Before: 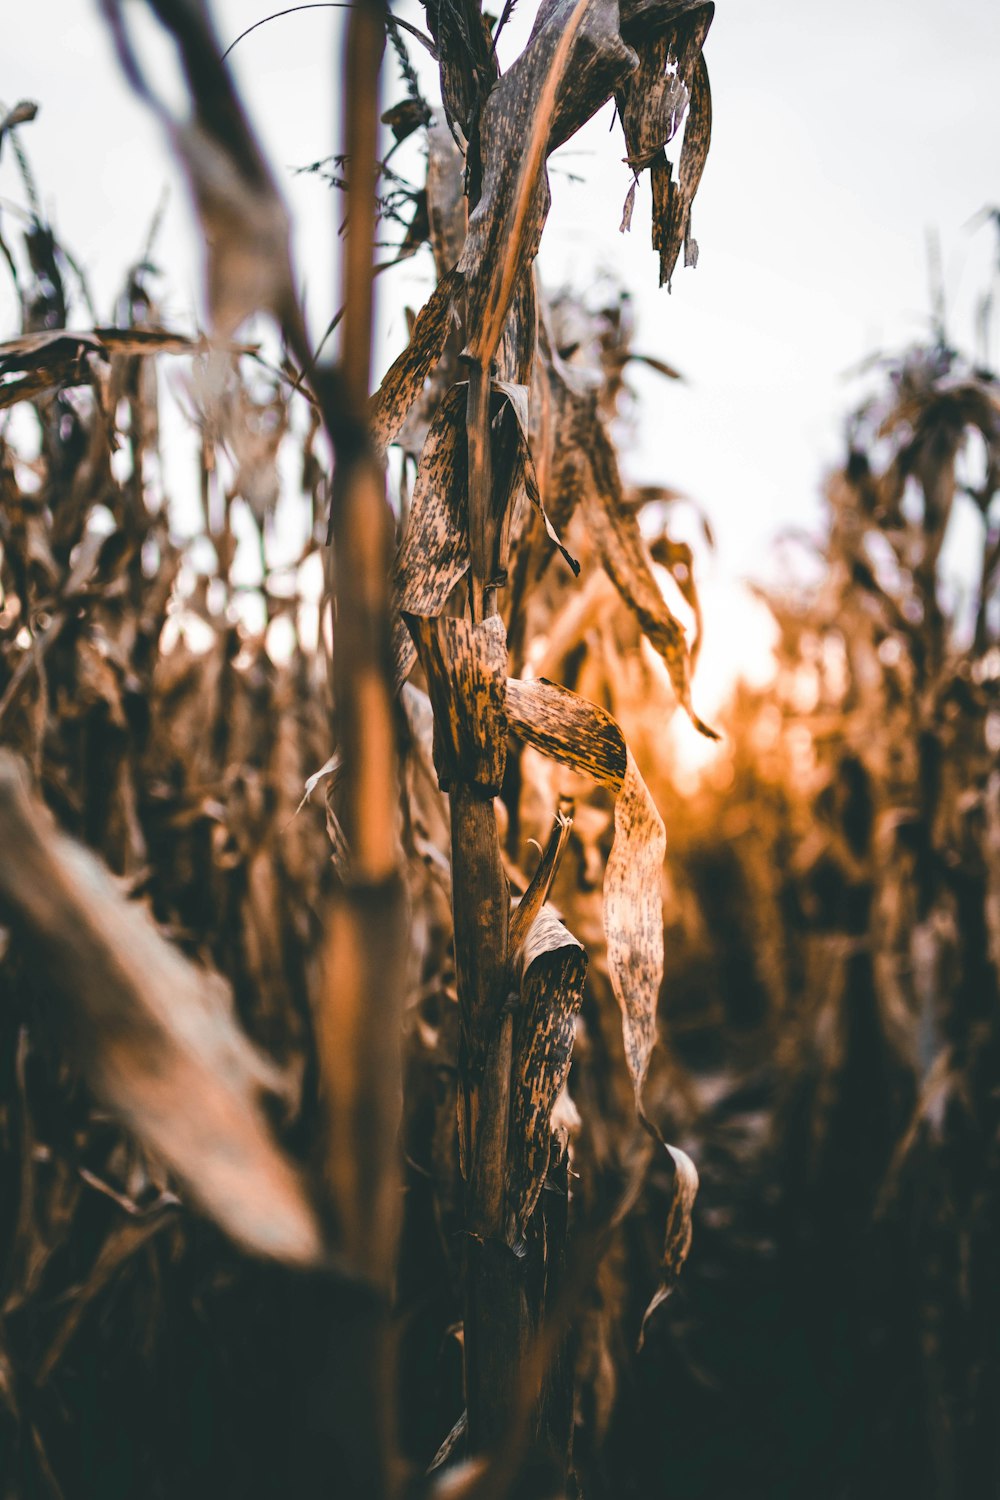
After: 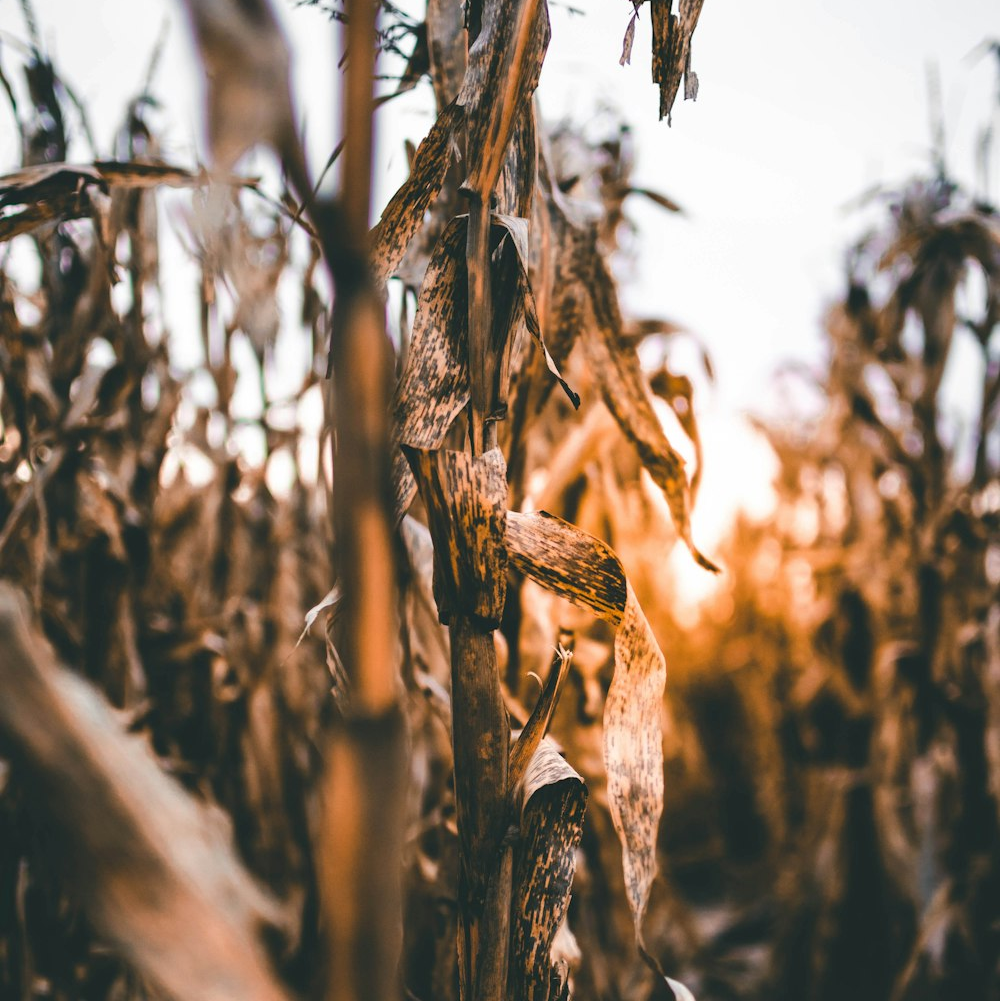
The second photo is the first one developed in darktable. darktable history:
crop: top 11.177%, bottom 22.035%
